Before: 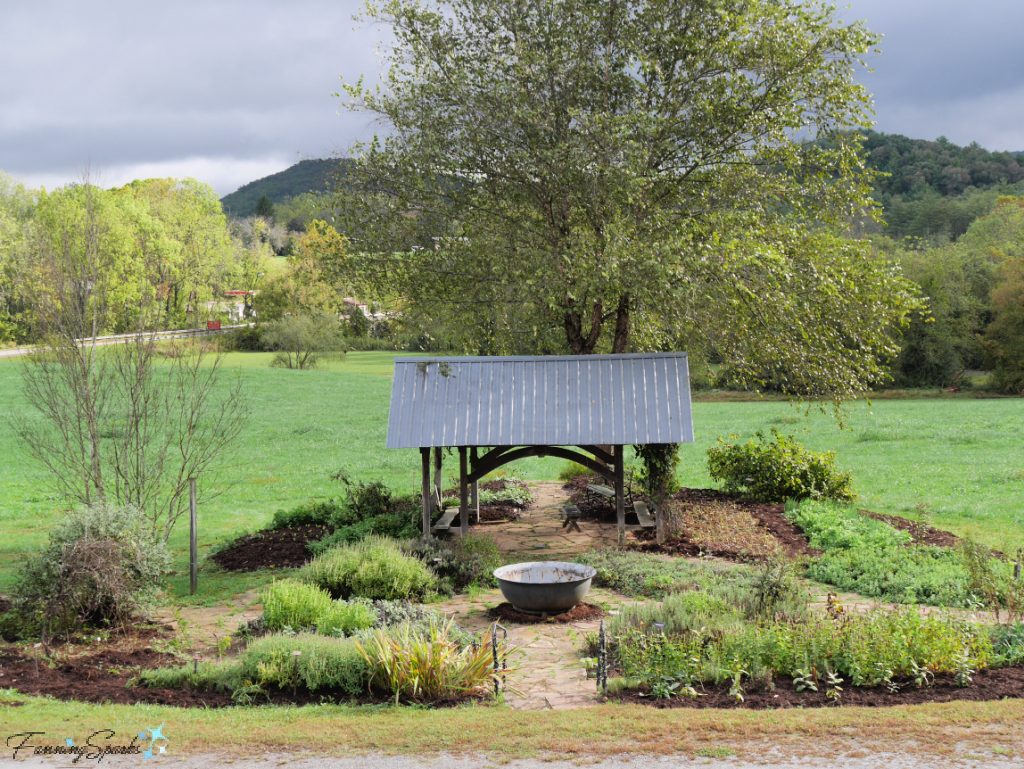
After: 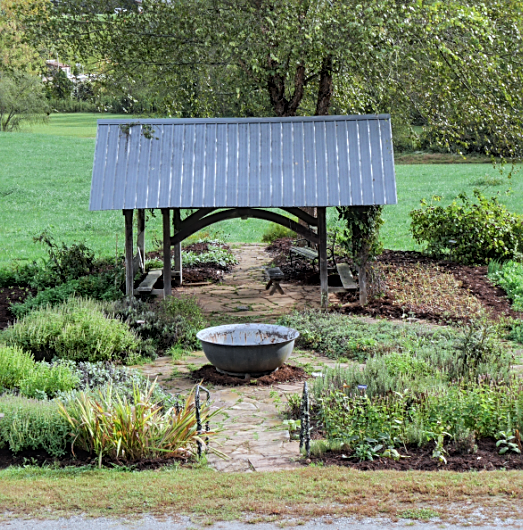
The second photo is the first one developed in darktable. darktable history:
tone equalizer: edges refinement/feathering 500, mask exposure compensation -1.57 EV, preserve details no
color calibration: illuminant custom, x 0.368, y 0.373, temperature 4333.18 K
local contrast: on, module defaults
sharpen: on, module defaults
crop and rotate: left 29.097%, top 31.03%, right 19.821%
